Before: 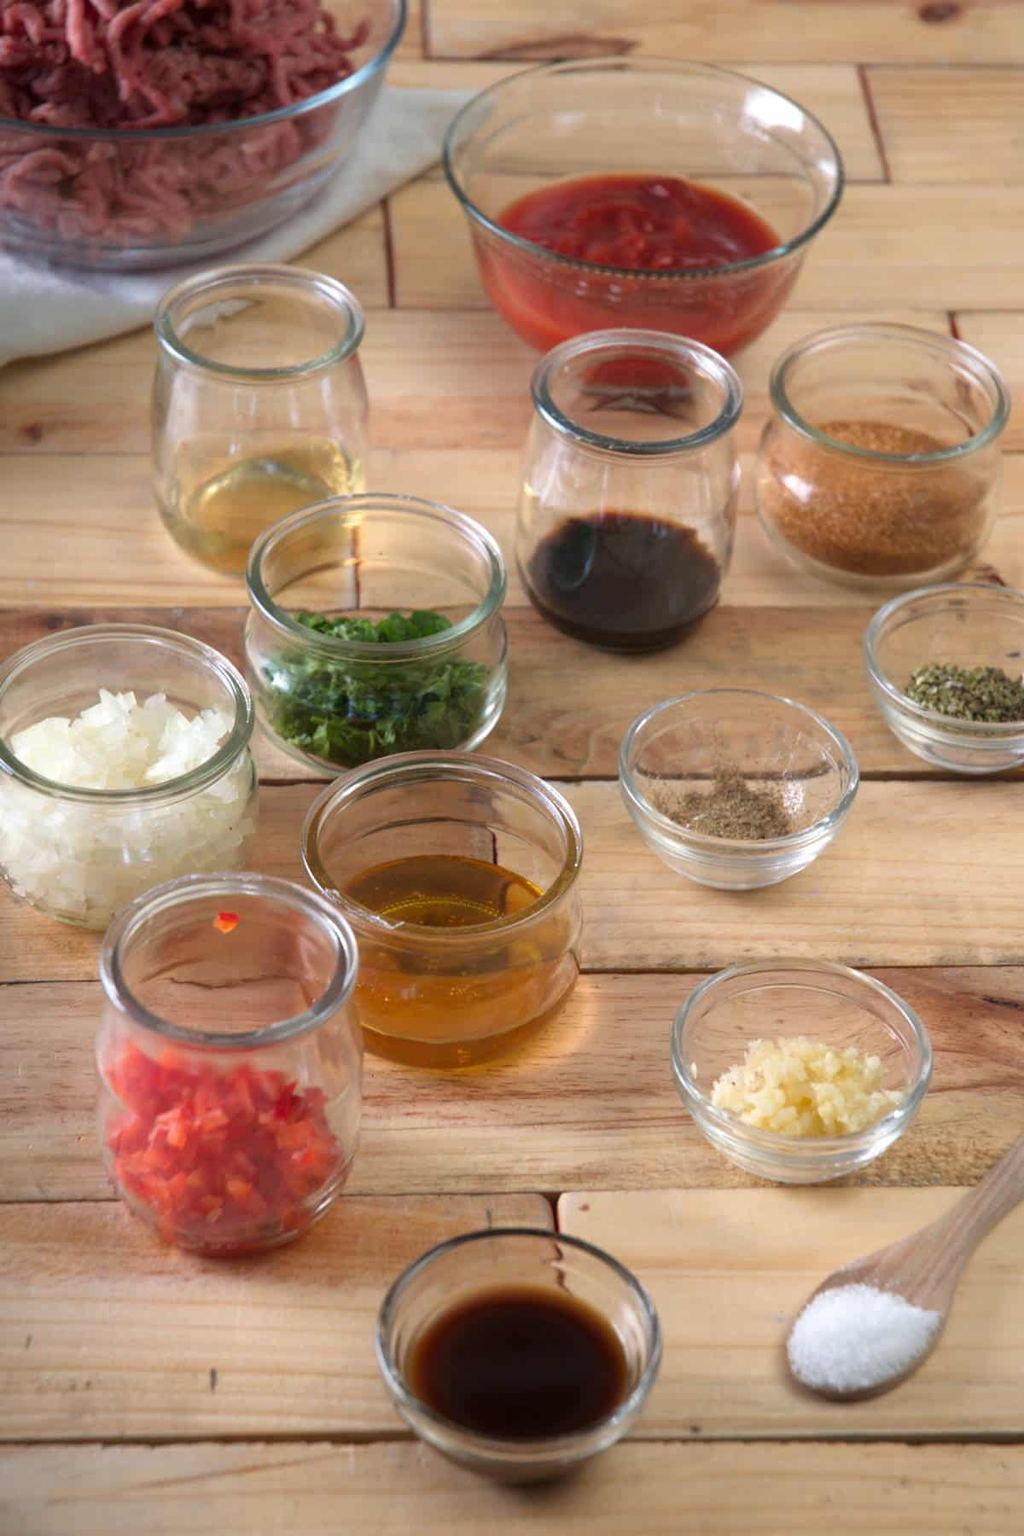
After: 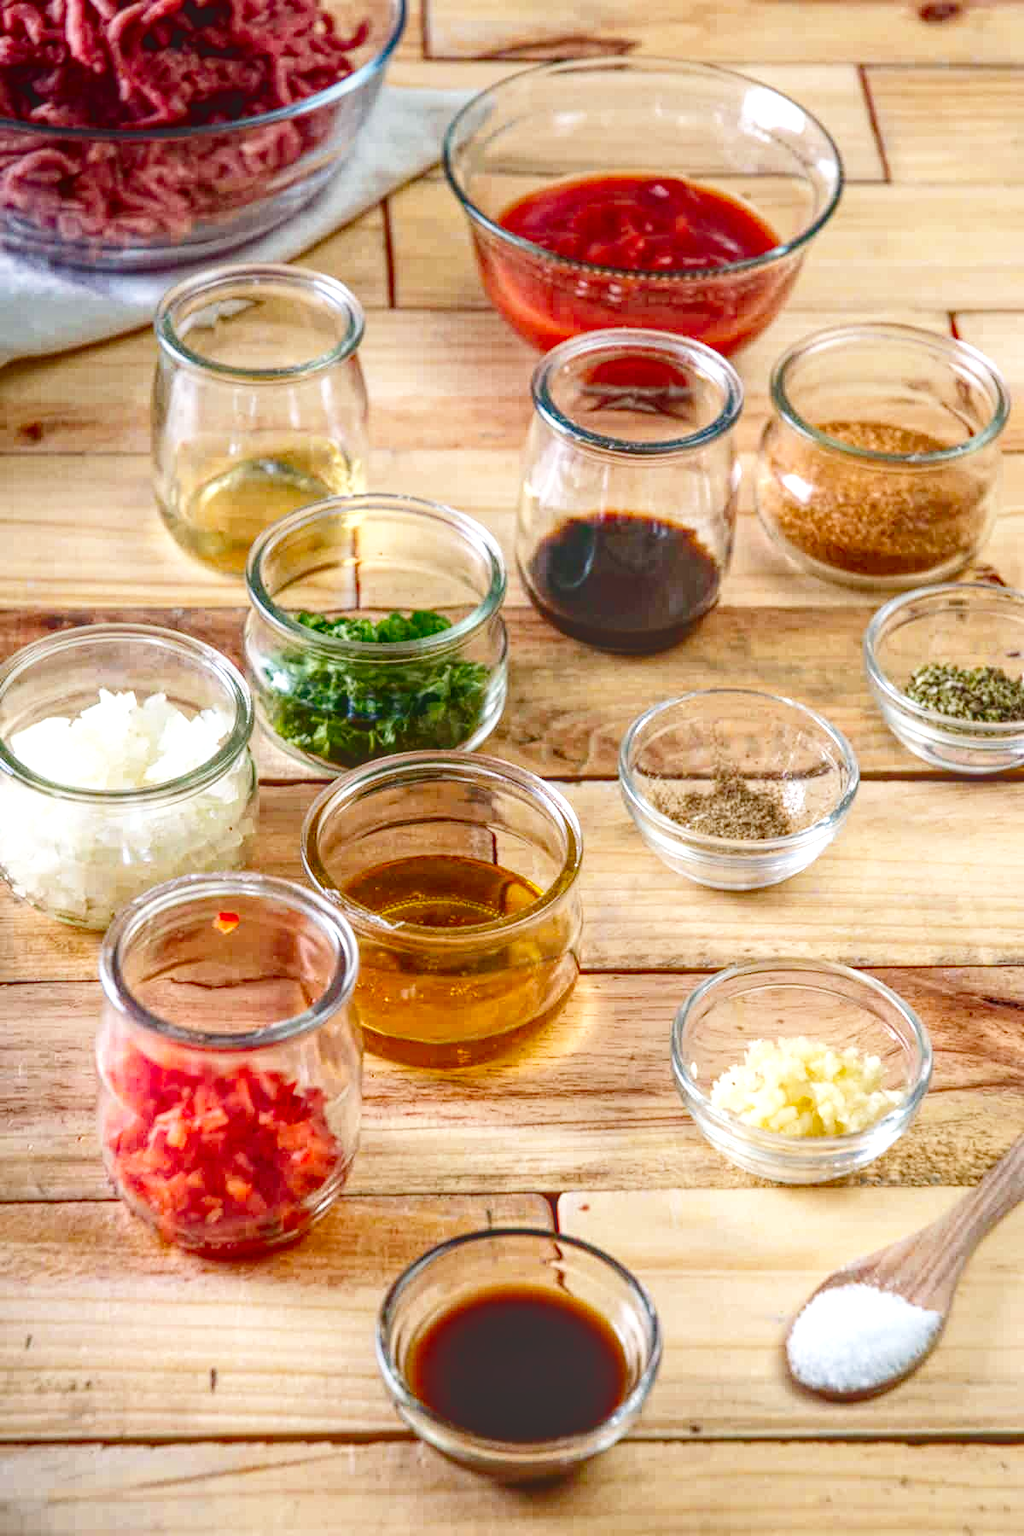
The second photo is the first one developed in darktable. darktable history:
local contrast: highlights 66%, shadows 33%, detail 166%, midtone range 0.2
base curve: curves: ch0 [(0, 0) (0.008, 0.007) (0.022, 0.029) (0.048, 0.089) (0.092, 0.197) (0.191, 0.399) (0.275, 0.534) (0.357, 0.65) (0.477, 0.78) (0.542, 0.833) (0.799, 0.973) (1, 1)], preserve colors none
contrast brightness saturation: contrast 0.19, brightness -0.24, saturation 0.11
tone equalizer: on, module defaults
haze removal: strength 0.29, distance 0.25, compatibility mode true, adaptive false
